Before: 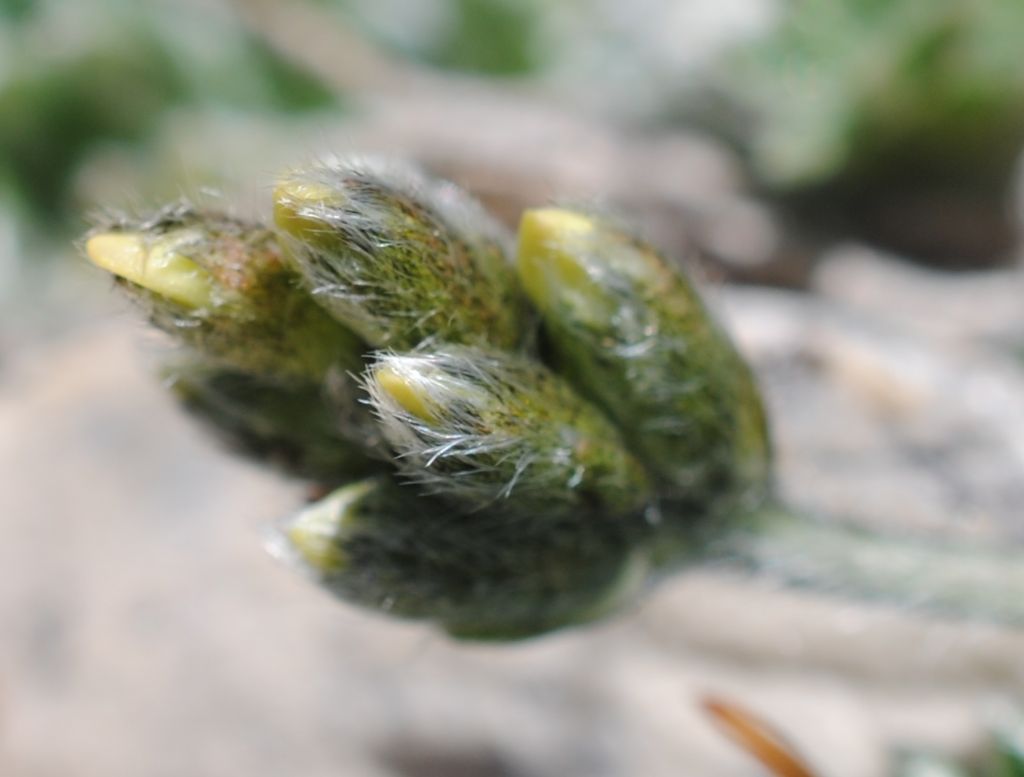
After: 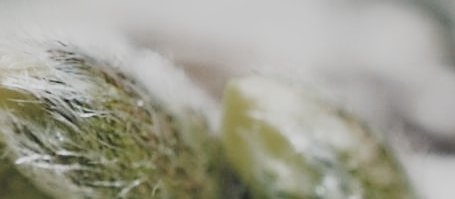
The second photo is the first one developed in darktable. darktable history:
shadows and highlights: white point adjustment 0.045, soften with gaussian
base curve: curves: ch0 [(0, 0) (0.005, 0.002) (0.15, 0.3) (0.4, 0.7) (0.75, 0.95) (1, 1)], preserve colors none
crop: left 28.913%, top 16.817%, right 26.633%, bottom 57.475%
tone equalizer: -8 EV -0.756 EV, -7 EV -0.704 EV, -6 EV -0.609 EV, -5 EV -0.399 EV, -3 EV 0.396 EV, -2 EV 0.6 EV, -1 EV 0.675 EV, +0 EV 0.771 EV
contrast brightness saturation: contrast -0.291
color zones: curves: ch0 [(0, 0.487) (0.241, 0.395) (0.434, 0.373) (0.658, 0.412) (0.838, 0.487)]; ch1 [(0, 0) (0.053, 0.053) (0.211, 0.202) (0.579, 0.259) (0.781, 0.241)]
sharpen: on, module defaults
